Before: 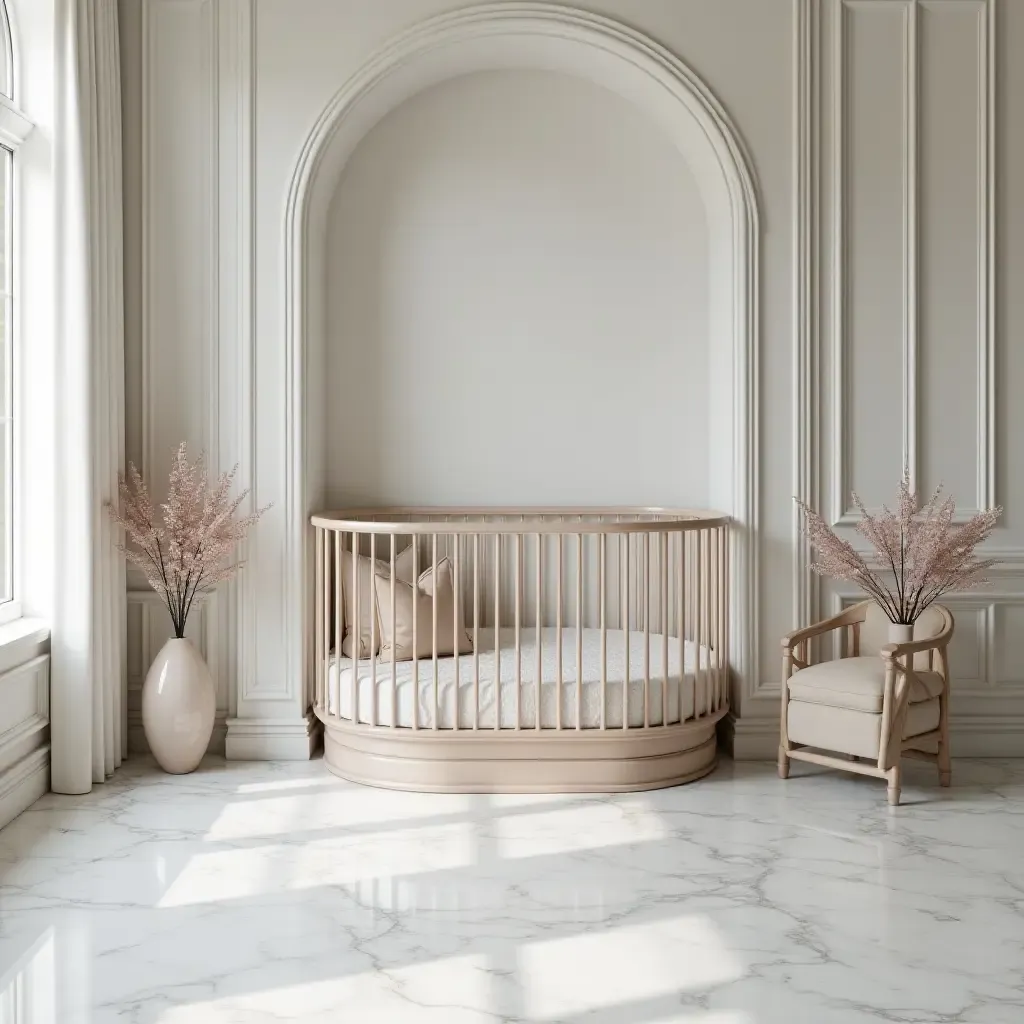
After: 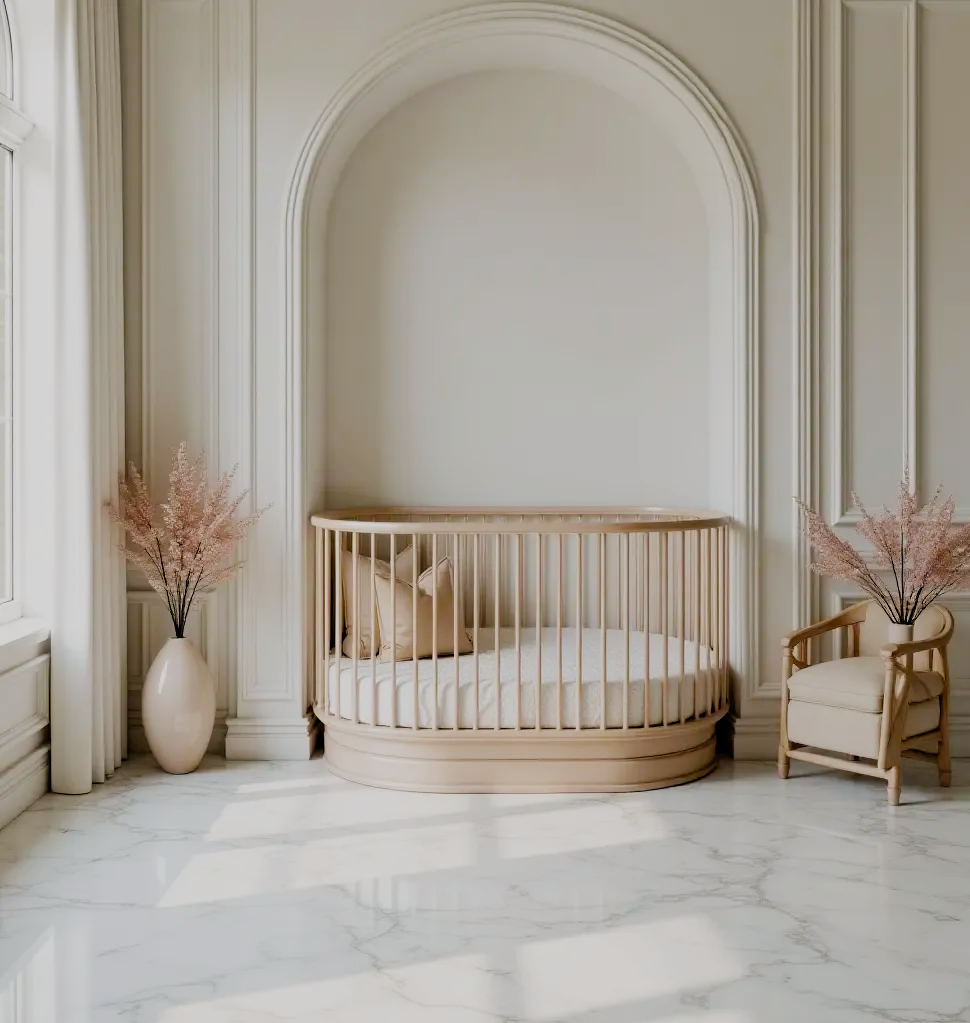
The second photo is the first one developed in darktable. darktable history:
filmic rgb: black relative exposure -7.65 EV, white relative exposure 4.56 EV, hardness 3.61, preserve chrominance no, color science v4 (2020), contrast in shadows soft
color balance rgb: highlights gain › chroma 0.195%, highlights gain › hue 331.87°, perceptual saturation grading › global saturation 61.554%, perceptual saturation grading › highlights 20.199%, perceptual saturation grading › shadows -49.259%, saturation formula JzAzBz (2021)
crop and rotate: left 0%, right 5.218%
